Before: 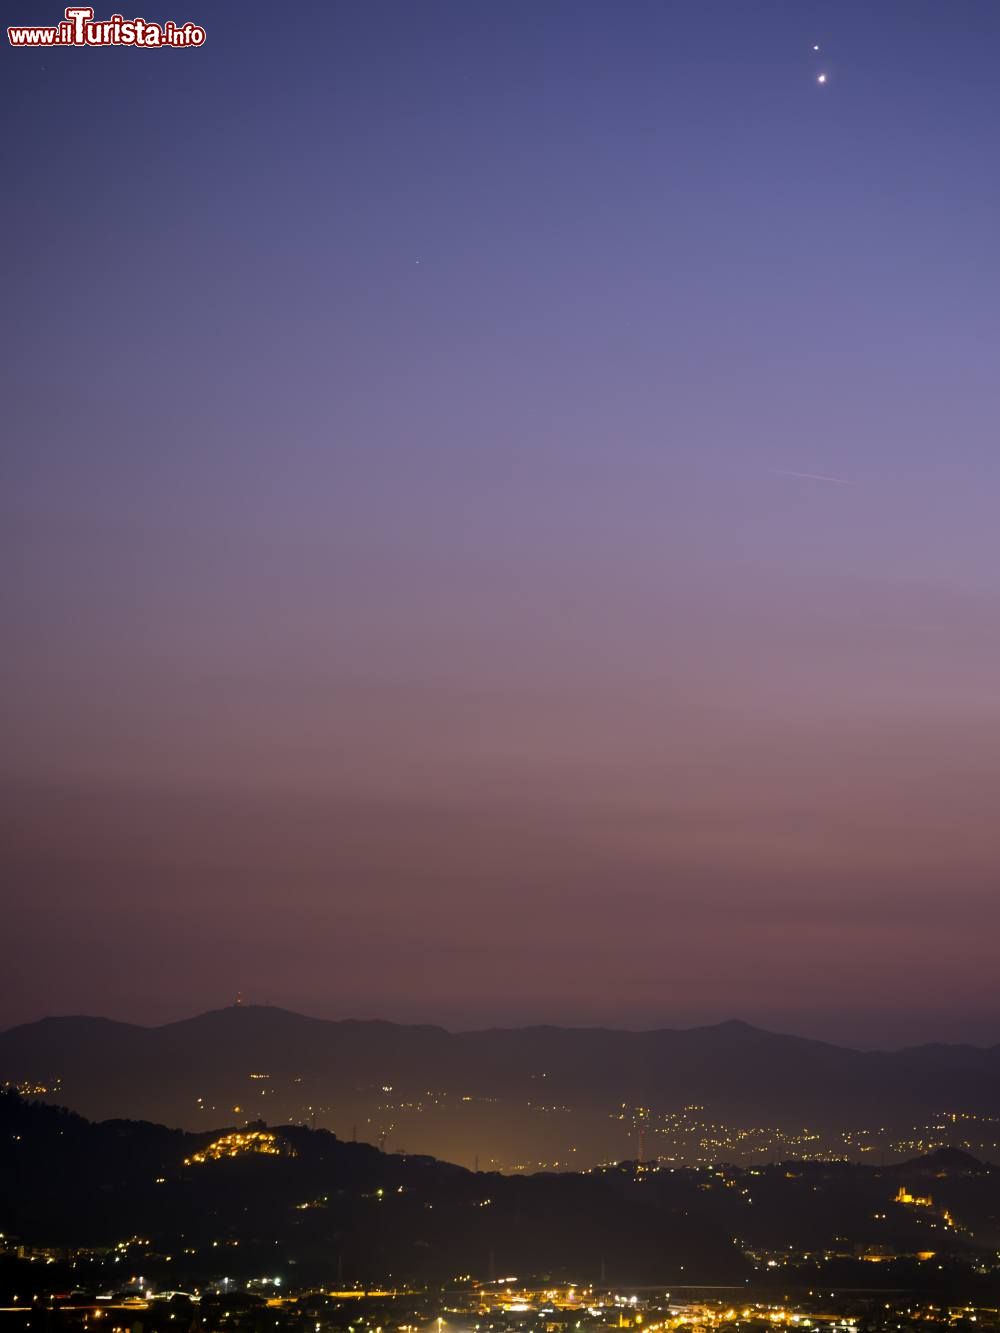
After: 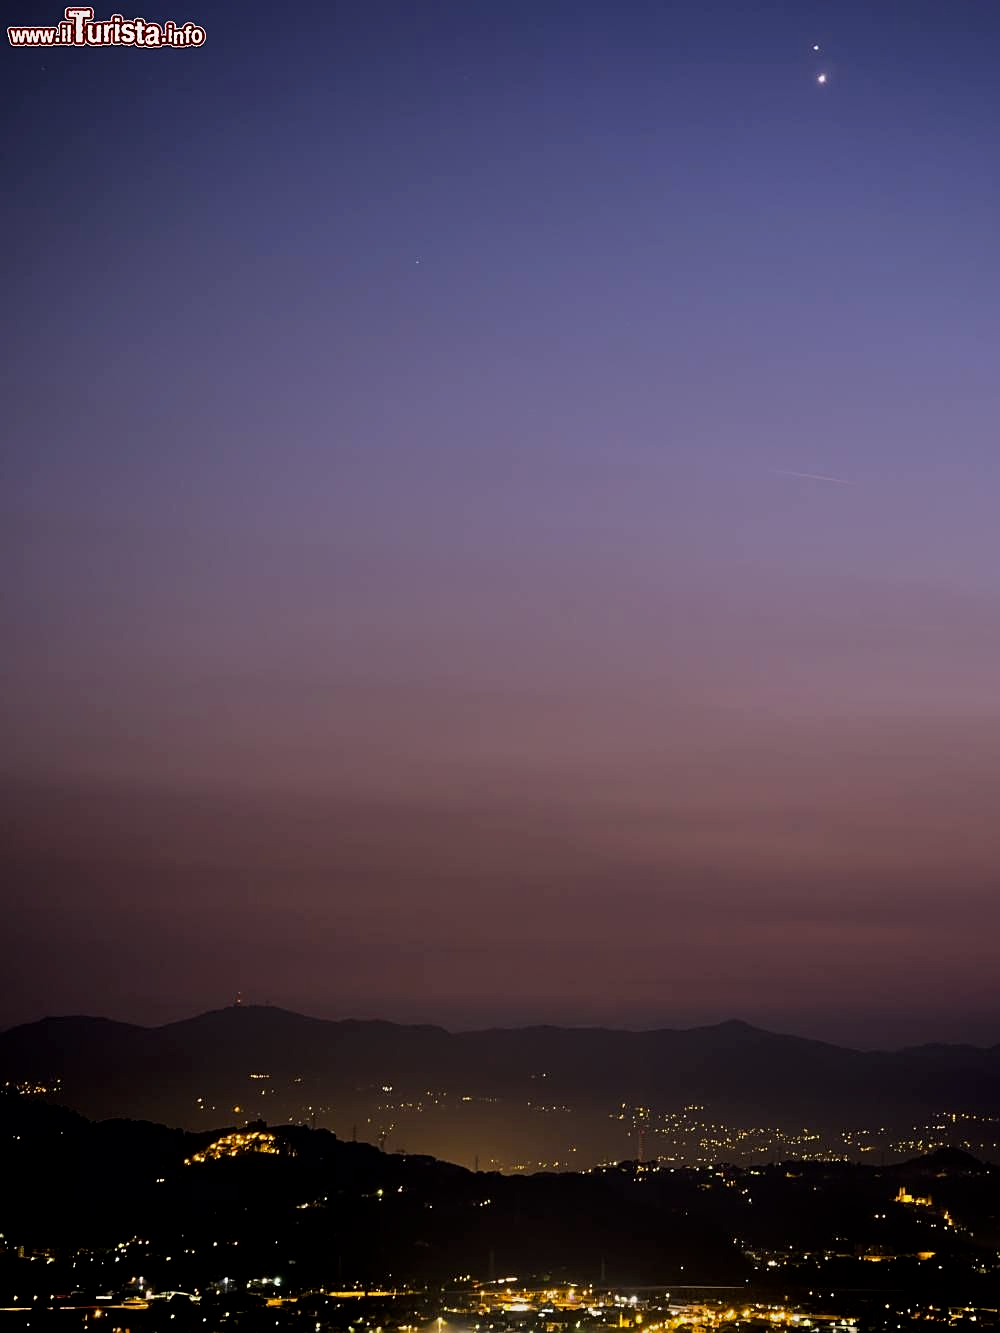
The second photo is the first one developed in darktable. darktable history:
tone curve: curves: ch0 [(0, 0) (0.004, 0.001) (0.133, 0.112) (0.325, 0.362) (0.832, 0.893) (1, 1)], color space Lab, linked channels, preserve colors none
sharpen: on, module defaults
exposure: black level correction 0.009, exposure -0.637 EV, compensate highlight preservation false
